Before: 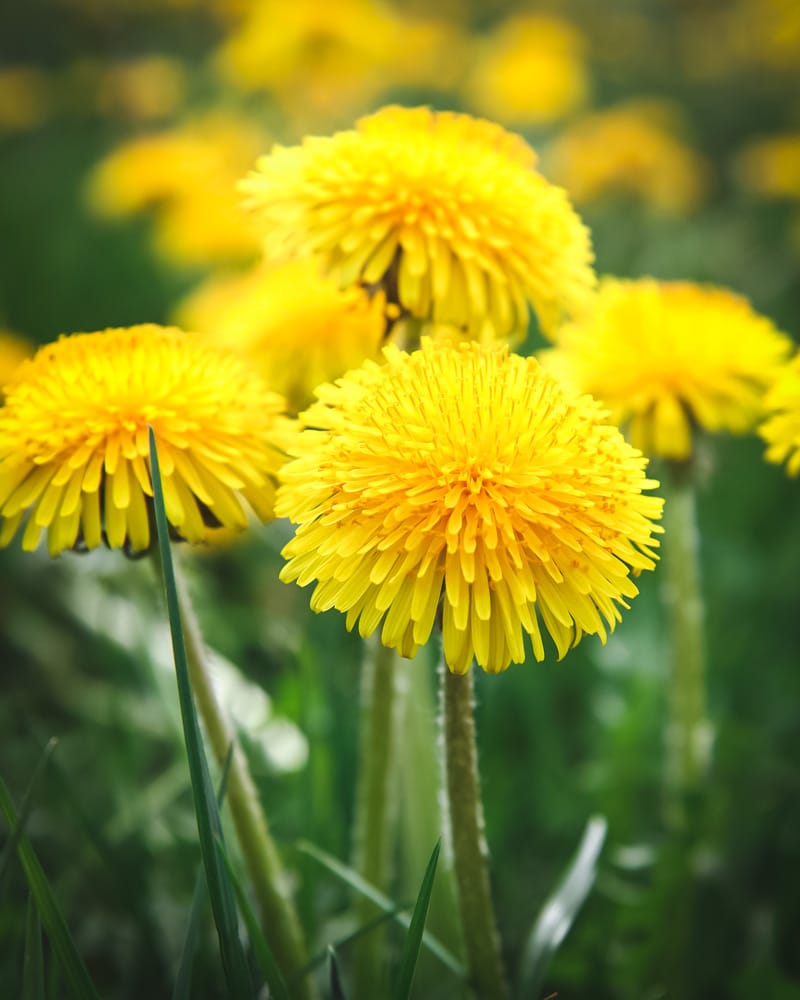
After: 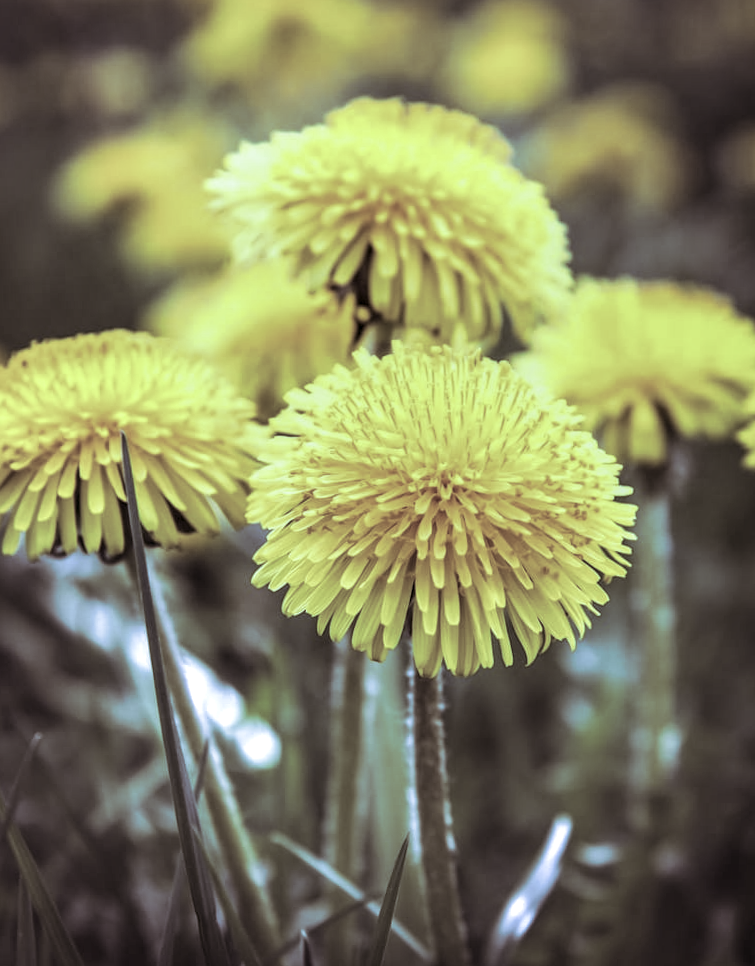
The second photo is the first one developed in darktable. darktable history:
local contrast: highlights 20%, detail 197%
crop: left 0.434%, top 0.485%, right 0.244%, bottom 0.386%
split-toning: shadows › saturation 0.24, highlights › hue 54°, highlights › saturation 0.24
exposure: black level correction 0.001, compensate highlight preservation false
white balance: red 0.766, blue 1.537
rotate and perspective: rotation 0.074°, lens shift (vertical) 0.096, lens shift (horizontal) -0.041, crop left 0.043, crop right 0.952, crop top 0.024, crop bottom 0.979
contrast brightness saturation: contrast -0.26, saturation -0.43
